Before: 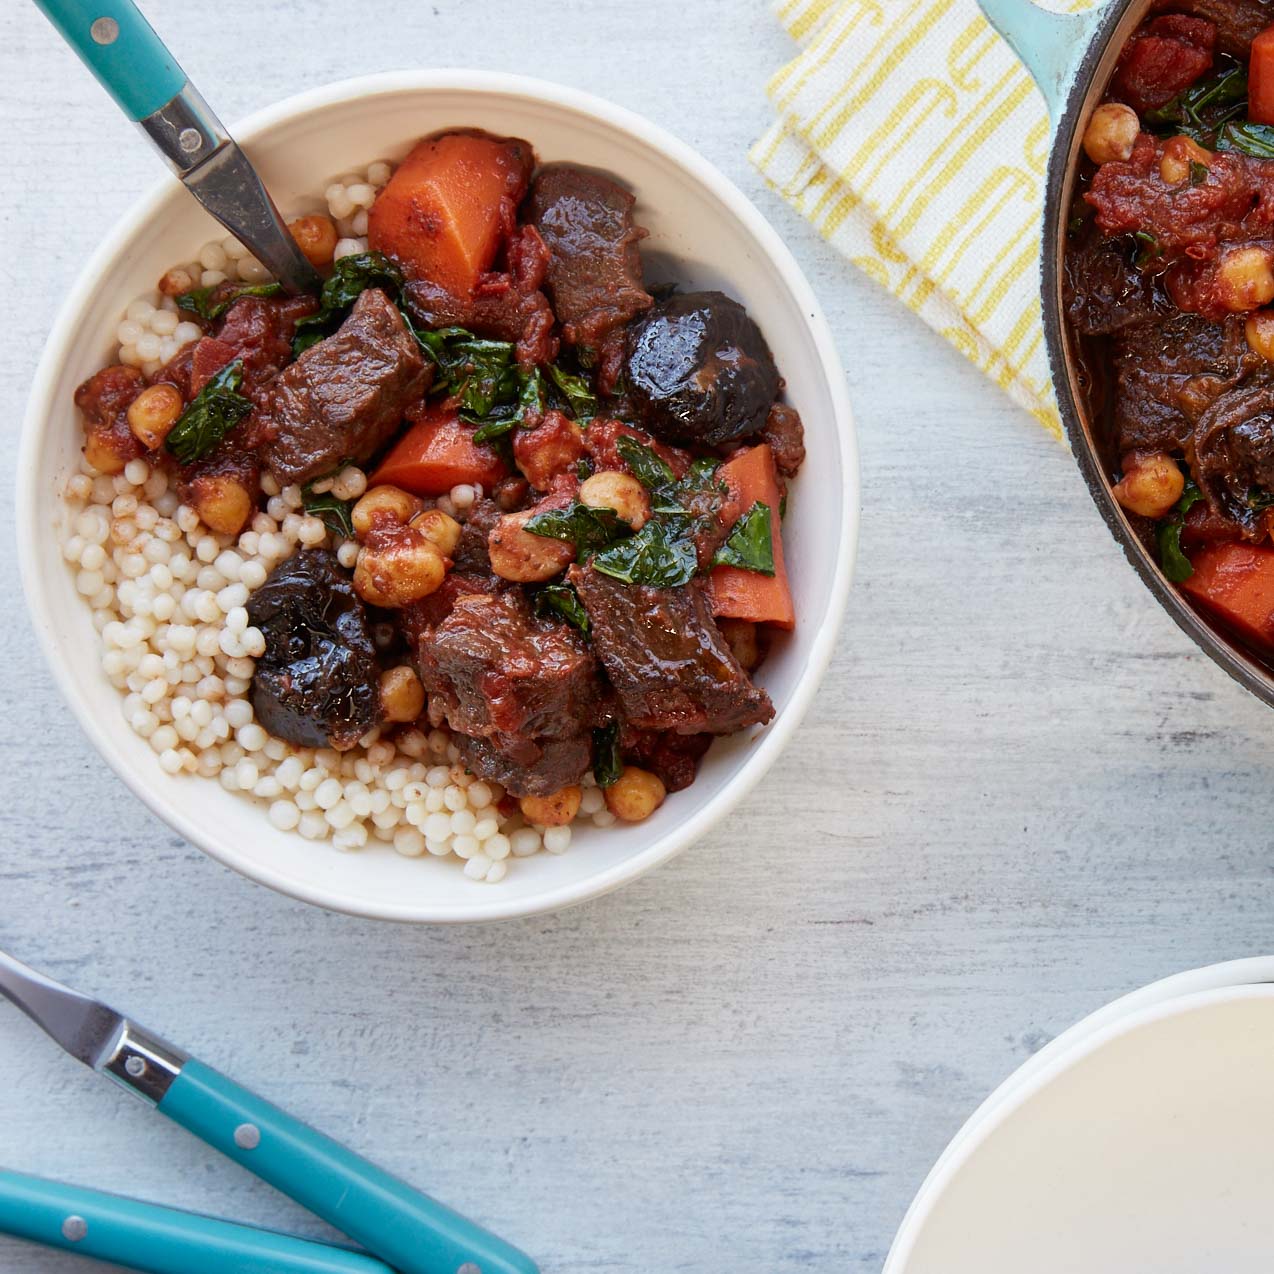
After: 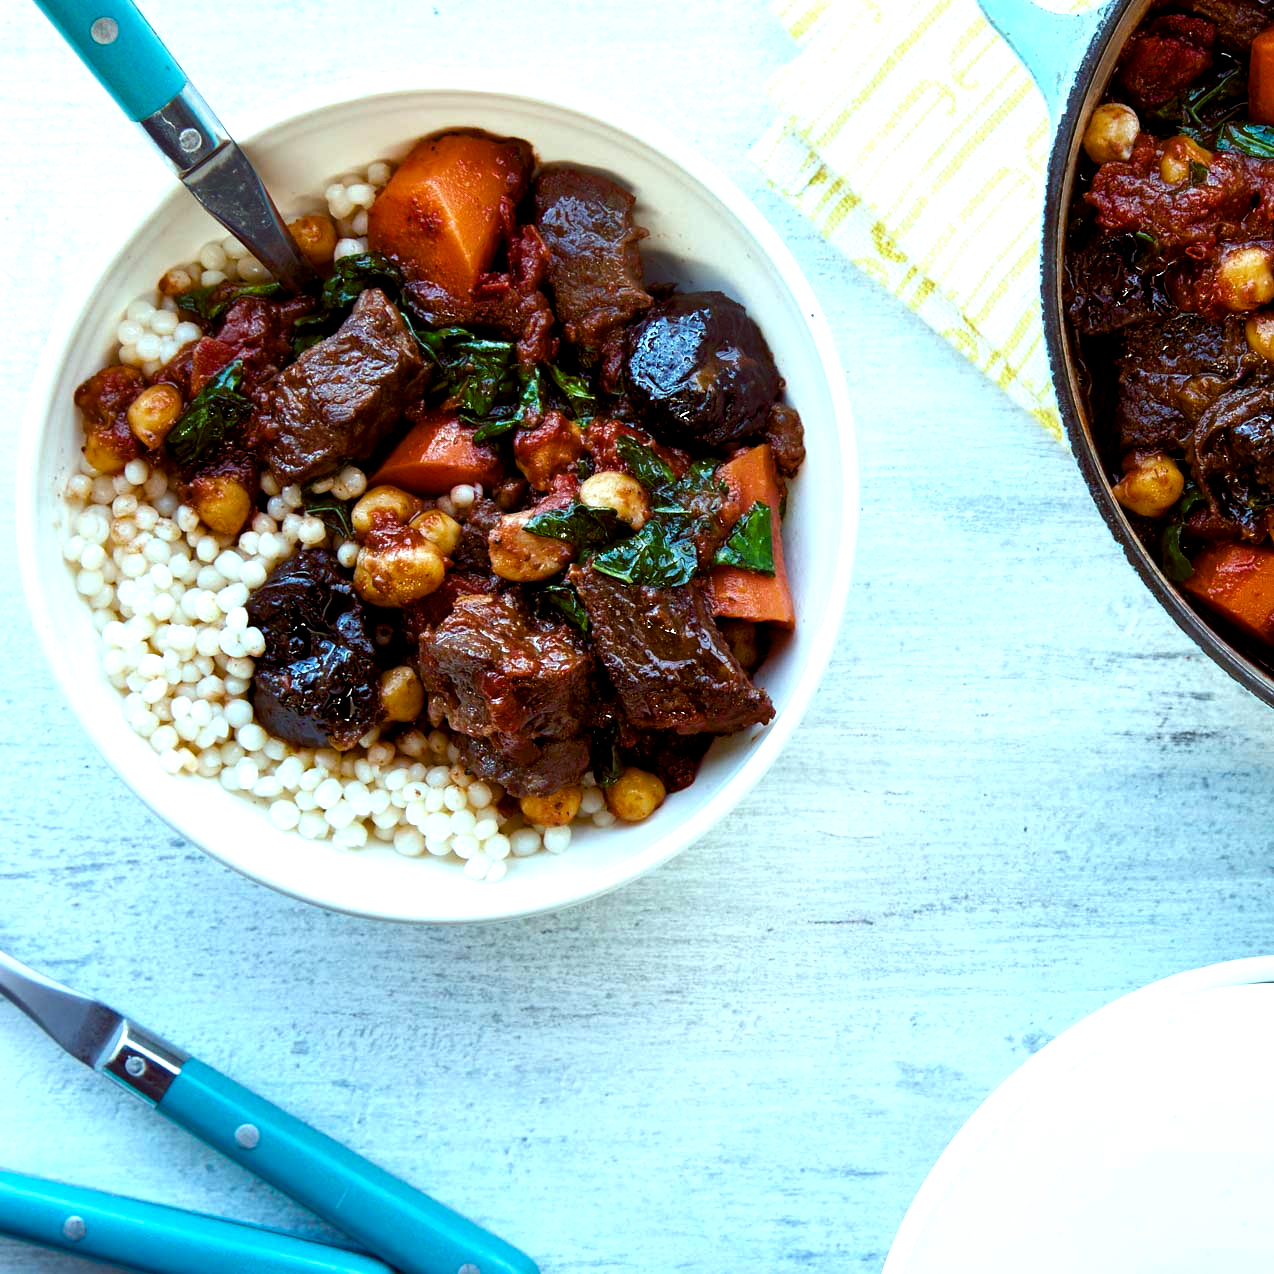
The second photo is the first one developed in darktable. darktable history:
color balance rgb: shadows lift › luminance -7.7%, shadows lift › chroma 2.13%, shadows lift › hue 200.79°, power › luminance -7.77%, power › chroma 2.27%, power › hue 220.69°, highlights gain › luminance 15.15%, highlights gain › chroma 4%, highlights gain › hue 209.35°, global offset › luminance -0.21%, global offset › chroma 0.27%, perceptual saturation grading › global saturation 24.42%, perceptual saturation grading › highlights -24.42%, perceptual saturation grading › mid-tones 24.42%, perceptual saturation grading › shadows 40%, perceptual brilliance grading › global brilliance -5%, perceptual brilliance grading › highlights 24.42%, perceptual brilliance grading › mid-tones 7%, perceptual brilliance grading › shadows -5%
exposure: exposure -0.05 EV
